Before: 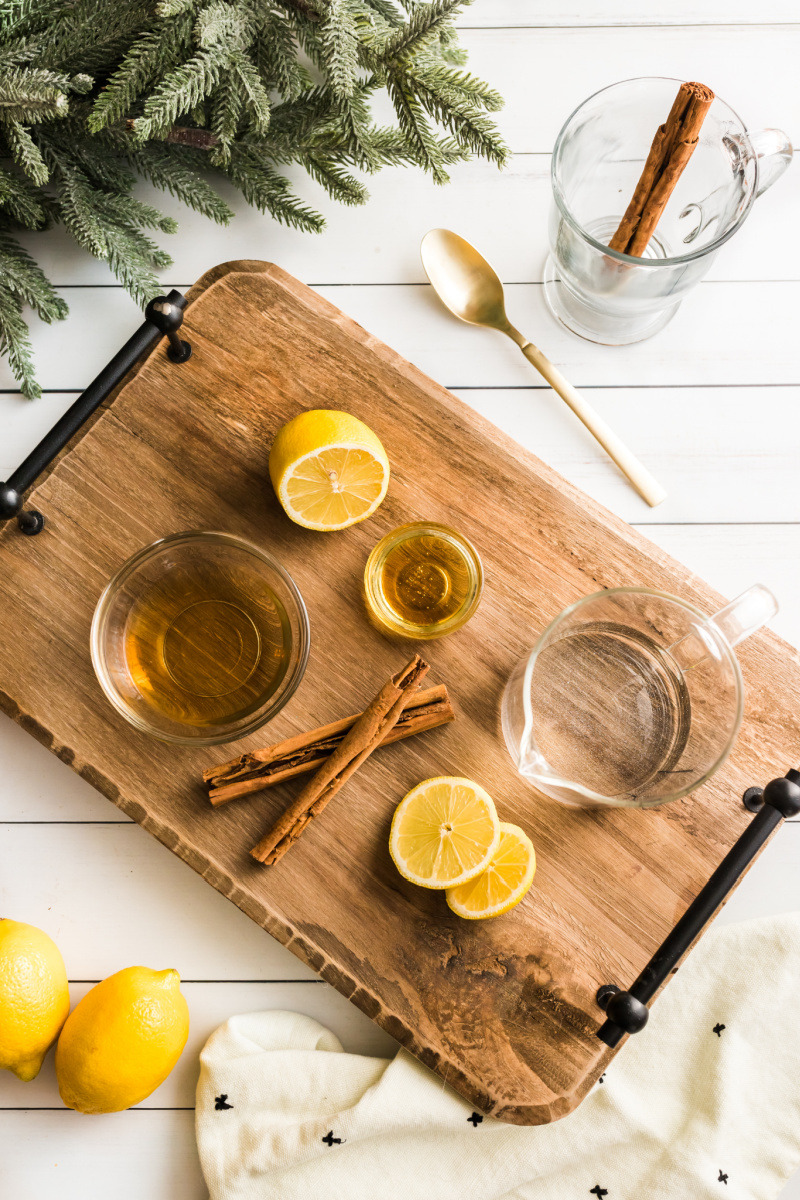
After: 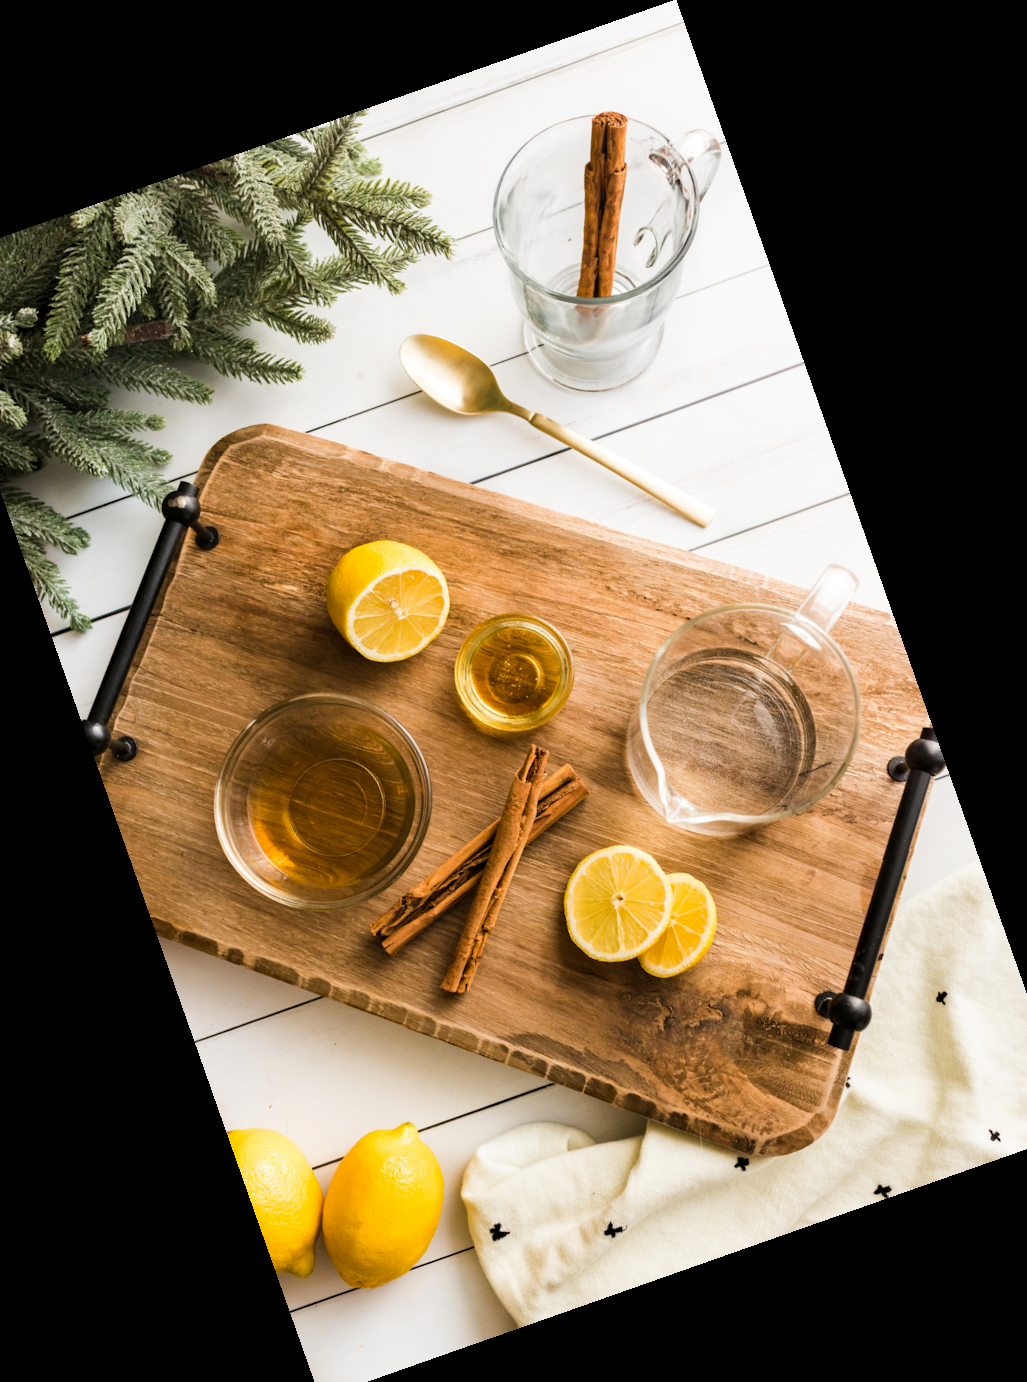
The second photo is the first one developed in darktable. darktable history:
crop and rotate: angle 19.43°, left 6.812%, right 4.125%, bottom 1.087%
haze removal: compatibility mode true, adaptive false
